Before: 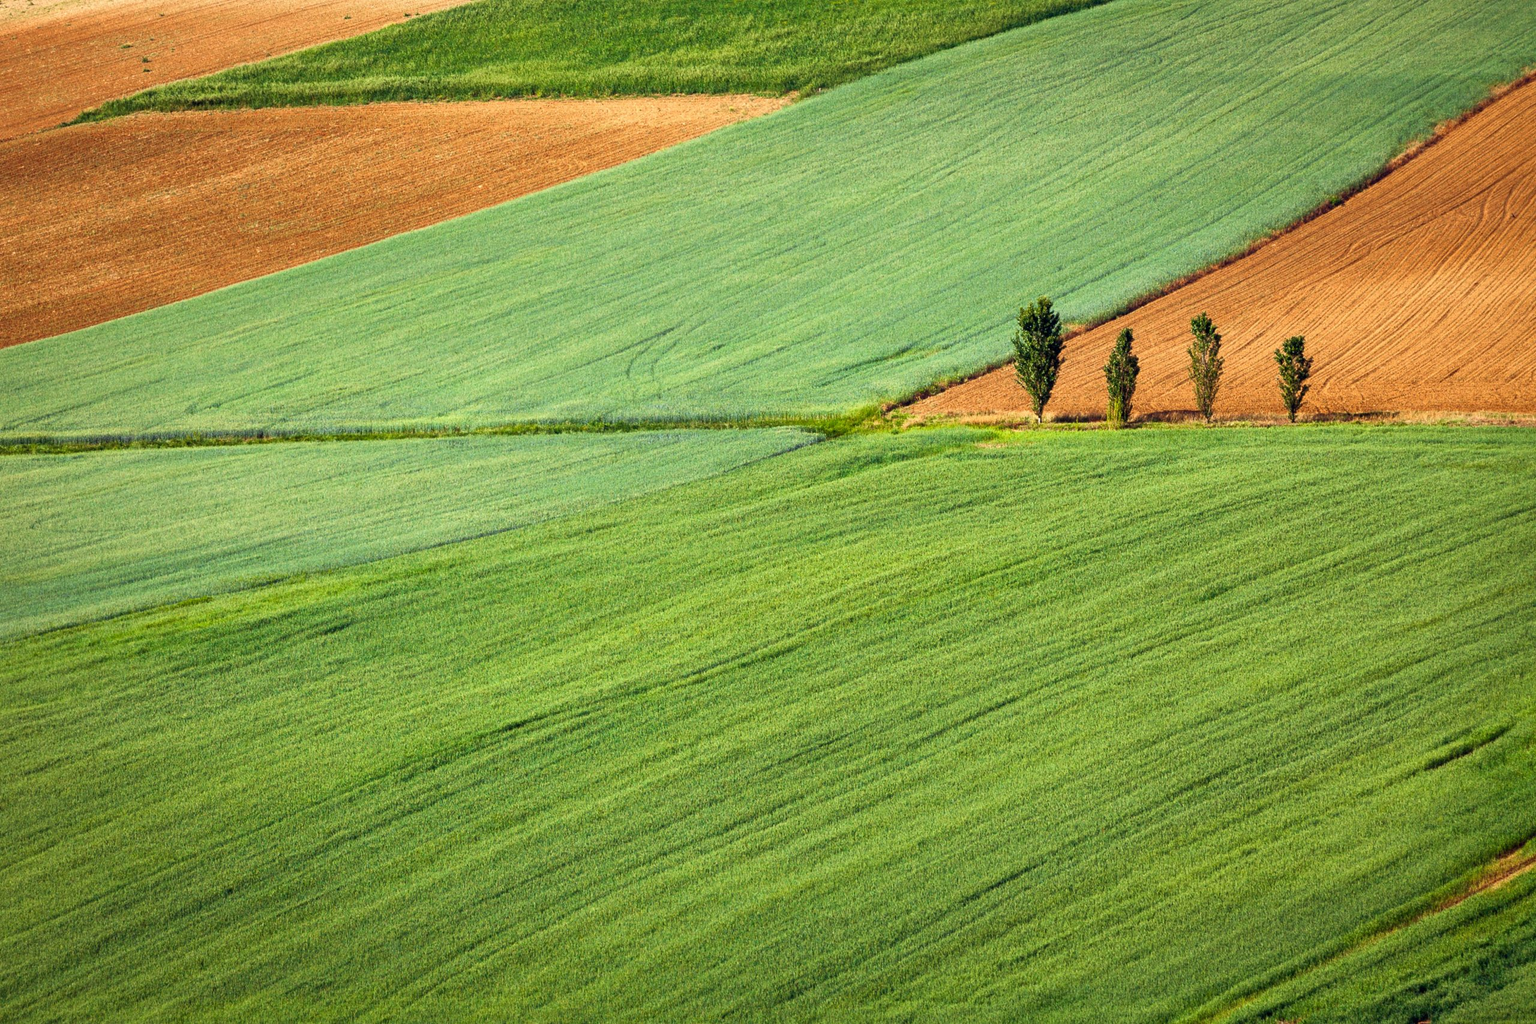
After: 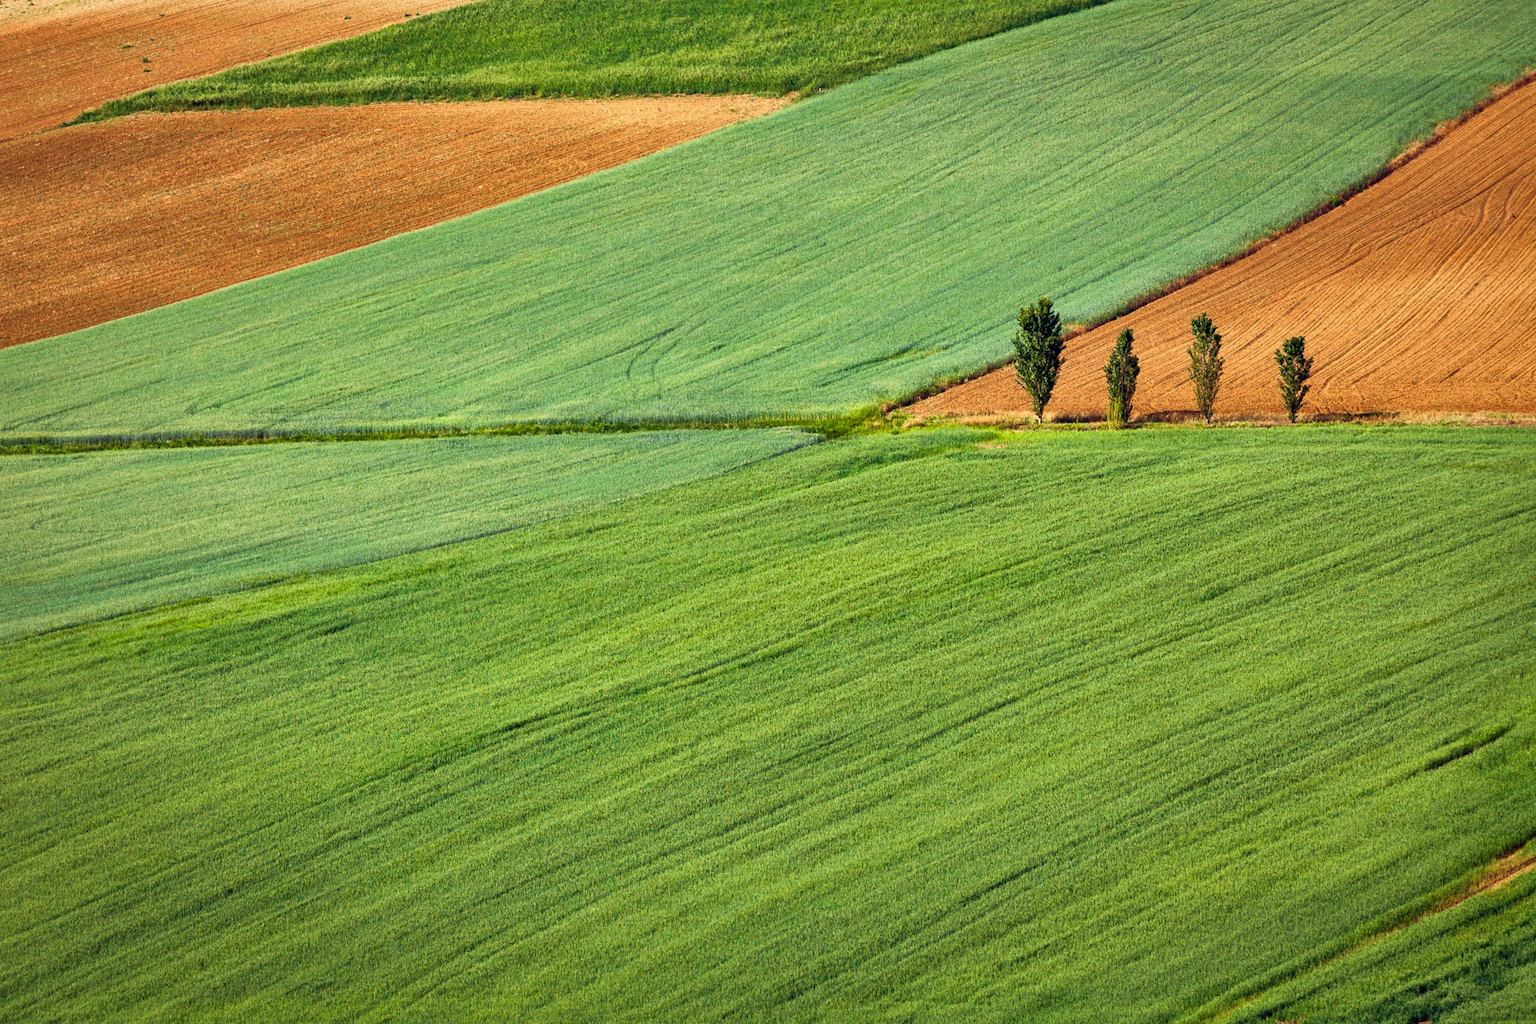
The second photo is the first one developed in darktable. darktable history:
shadows and highlights: highlights color adjustment 40.52%, soften with gaussian
